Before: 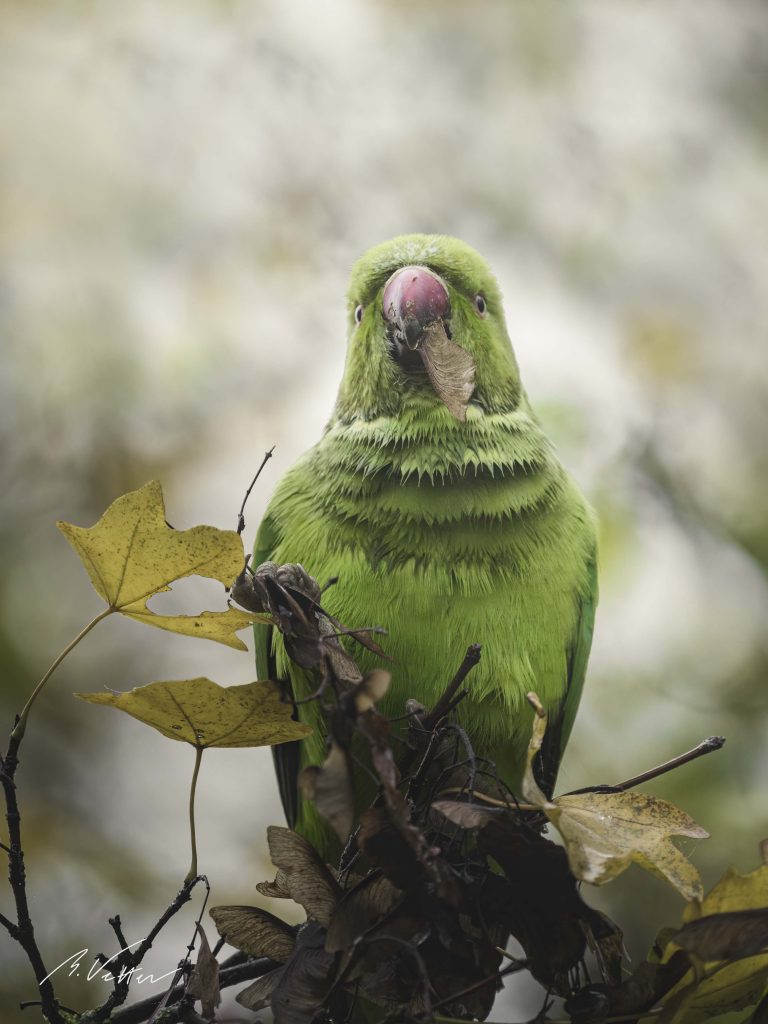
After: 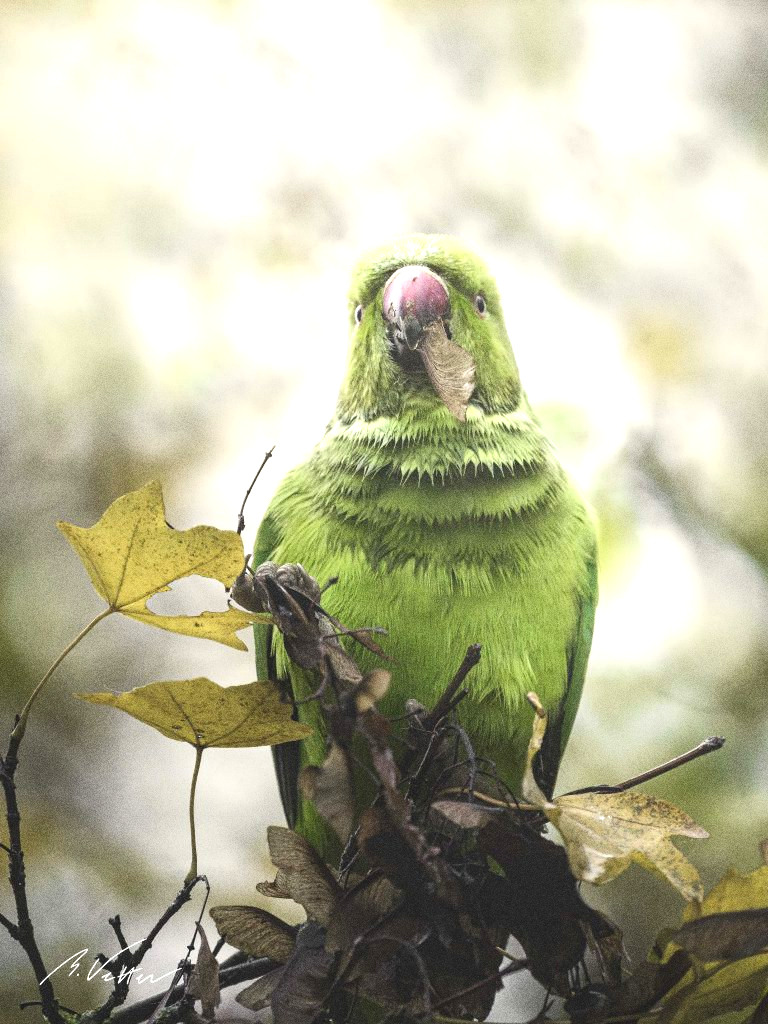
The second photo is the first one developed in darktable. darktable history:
exposure: black level correction 0, exposure 0.9 EV, compensate highlight preservation false
grain: coarseness 0.09 ISO, strength 40%
